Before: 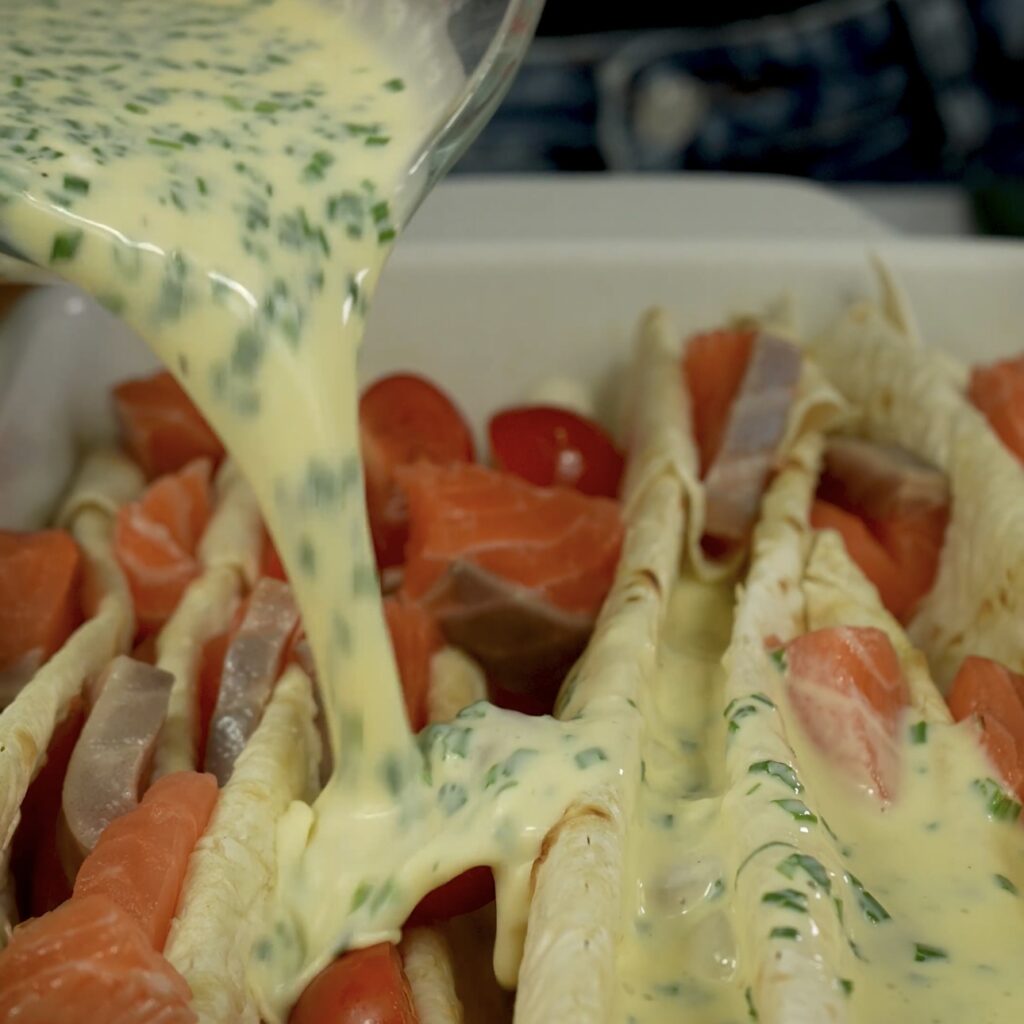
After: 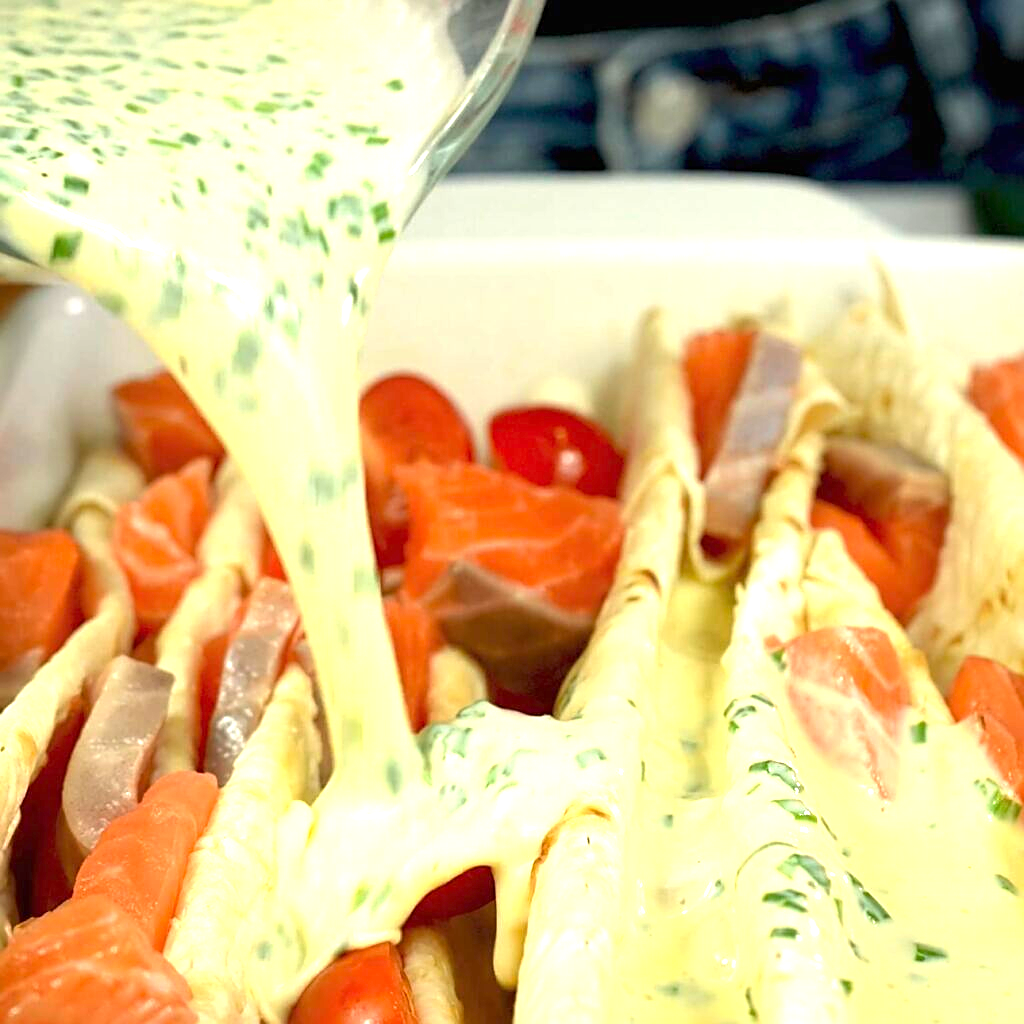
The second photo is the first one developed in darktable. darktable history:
sharpen: on, module defaults
exposure: black level correction 0, exposure 1.7 EV, compensate exposure bias true, compensate highlight preservation false
